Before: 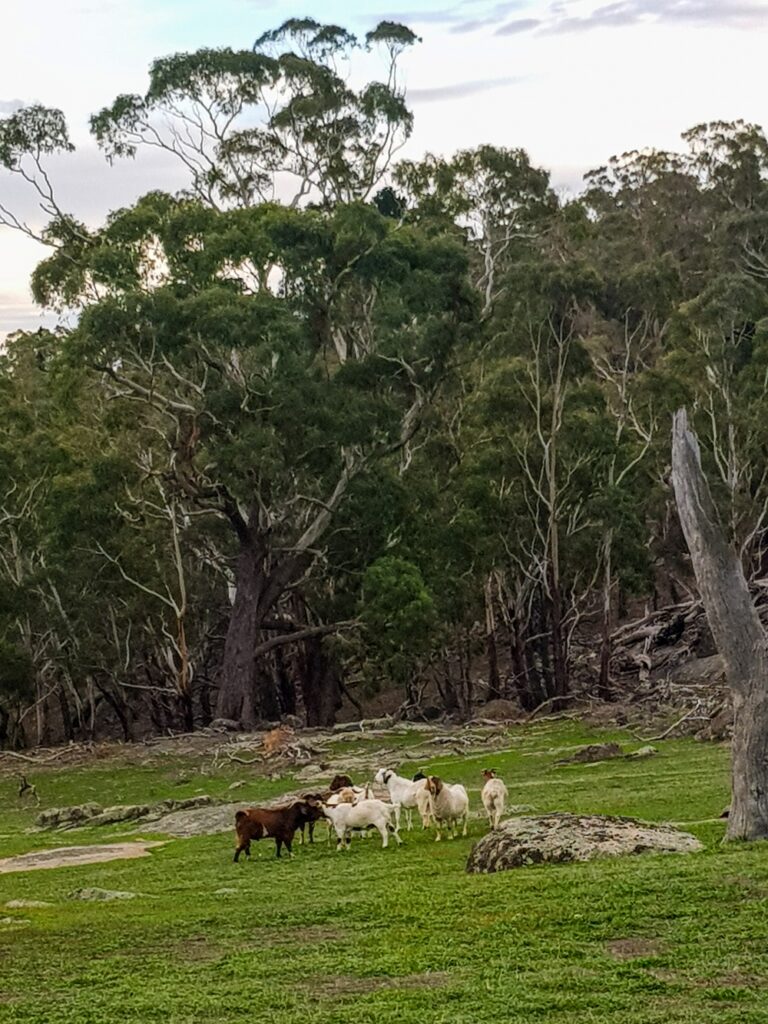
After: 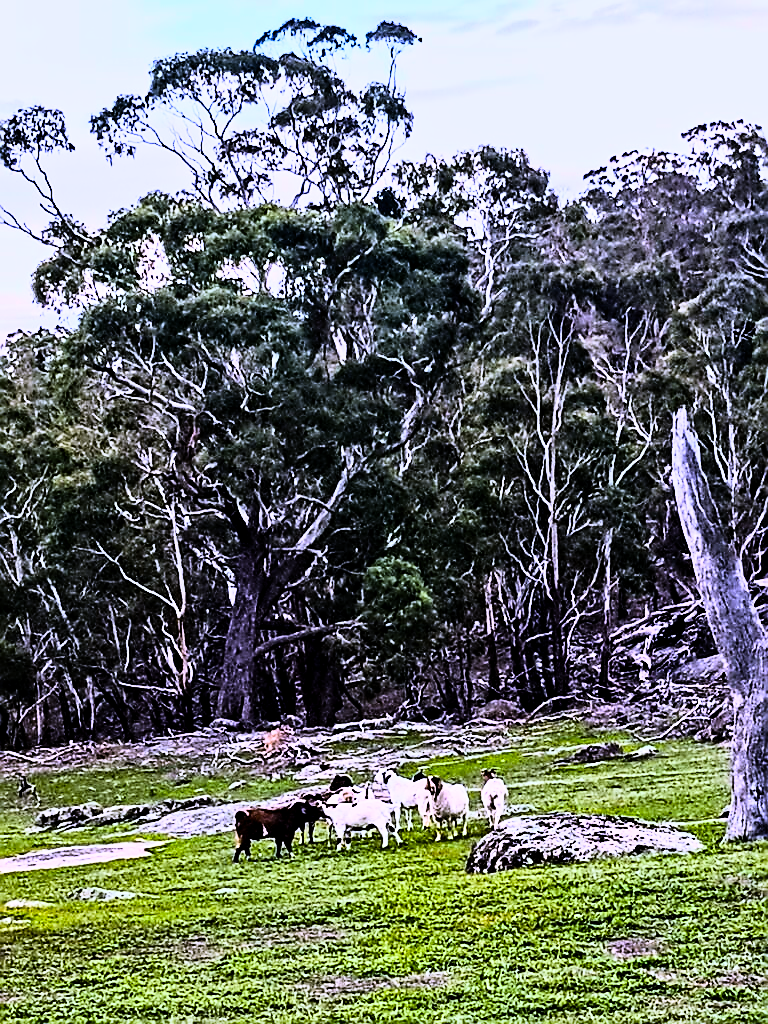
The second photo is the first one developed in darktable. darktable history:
white balance: red 0.98, blue 1.61
contrast equalizer: y [[0.511, 0.558, 0.631, 0.632, 0.559, 0.512], [0.5 ×6], [0.507, 0.559, 0.627, 0.644, 0.647, 0.647], [0 ×6], [0 ×6]]
sharpen: radius 1.4, amount 1.25, threshold 0.7
color balance rgb: linear chroma grading › global chroma 6.48%, perceptual saturation grading › global saturation 12.96%, global vibrance 6.02%
rgb curve: curves: ch0 [(0, 0) (0.21, 0.15) (0.24, 0.21) (0.5, 0.75) (0.75, 0.96) (0.89, 0.99) (1, 1)]; ch1 [(0, 0.02) (0.21, 0.13) (0.25, 0.2) (0.5, 0.67) (0.75, 0.9) (0.89, 0.97) (1, 1)]; ch2 [(0, 0.02) (0.21, 0.13) (0.25, 0.2) (0.5, 0.67) (0.75, 0.9) (0.89, 0.97) (1, 1)], compensate middle gray true
